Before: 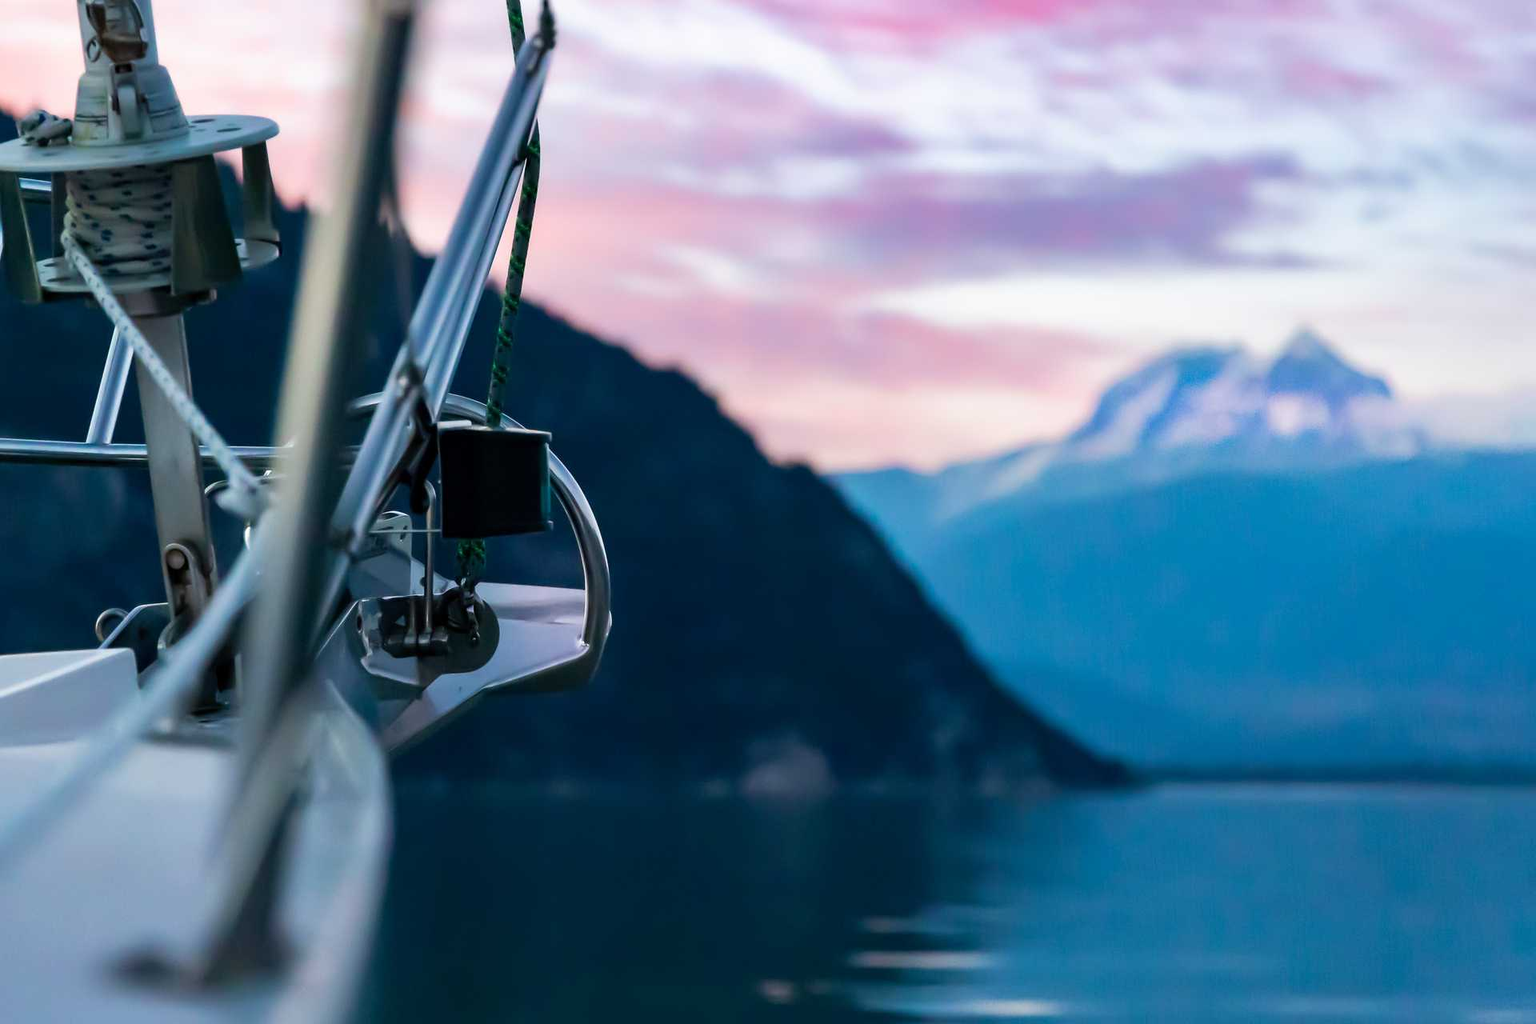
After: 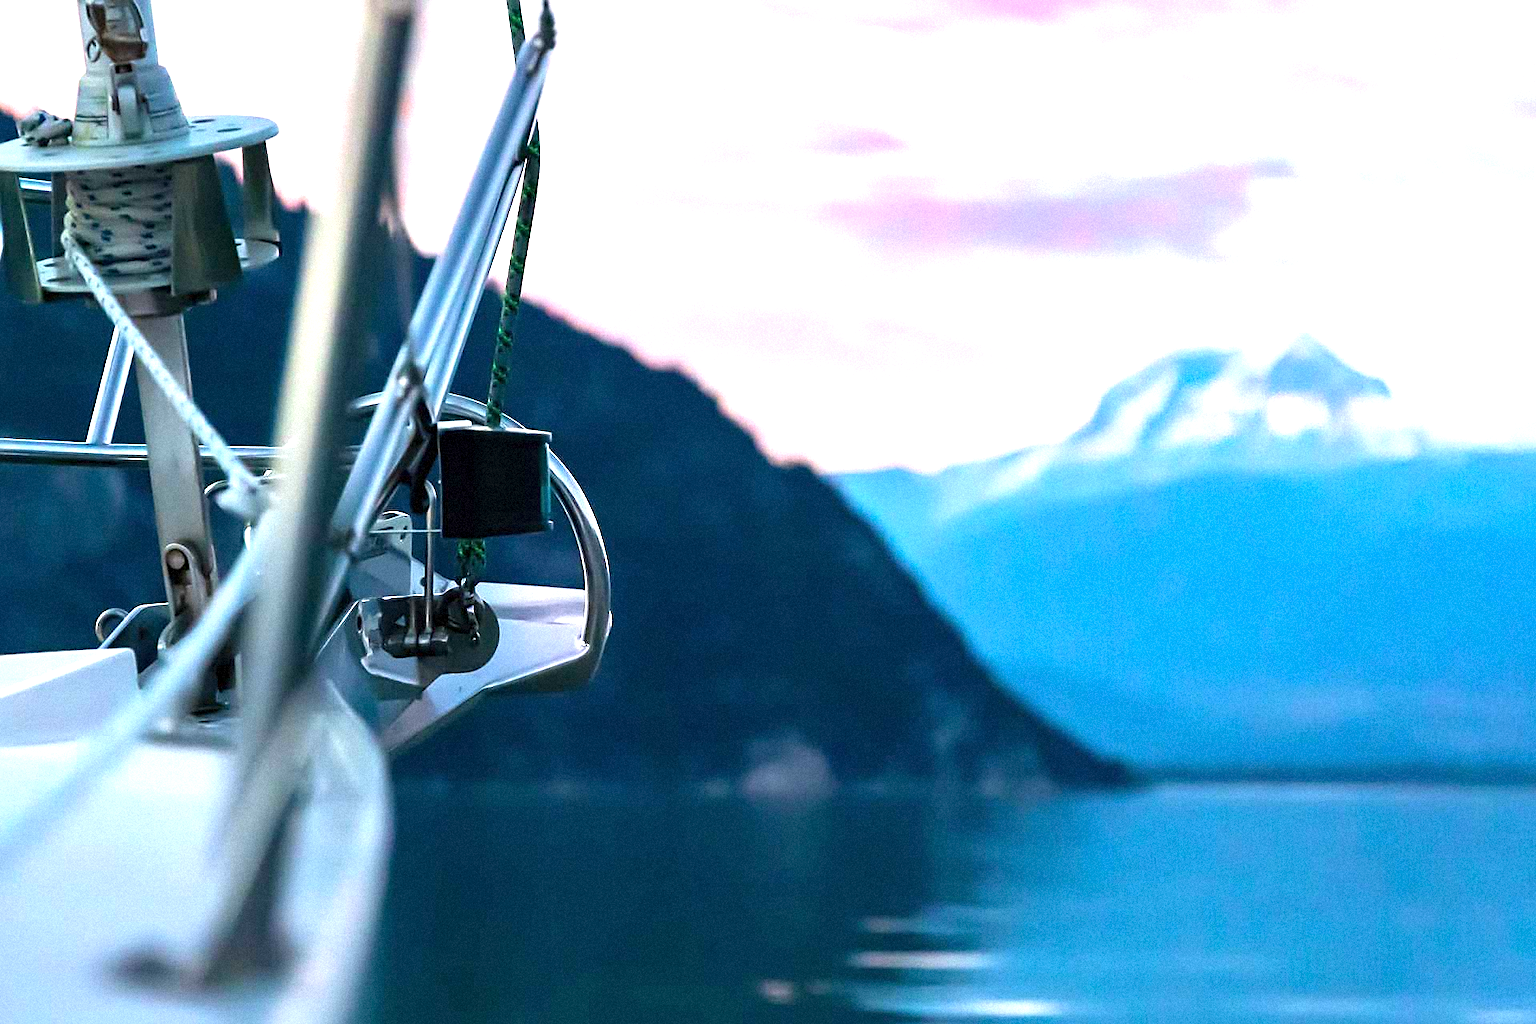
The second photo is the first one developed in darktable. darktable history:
exposure: exposure 1.2 EV, compensate highlight preservation false
sharpen: on, module defaults
grain: mid-tones bias 0%
